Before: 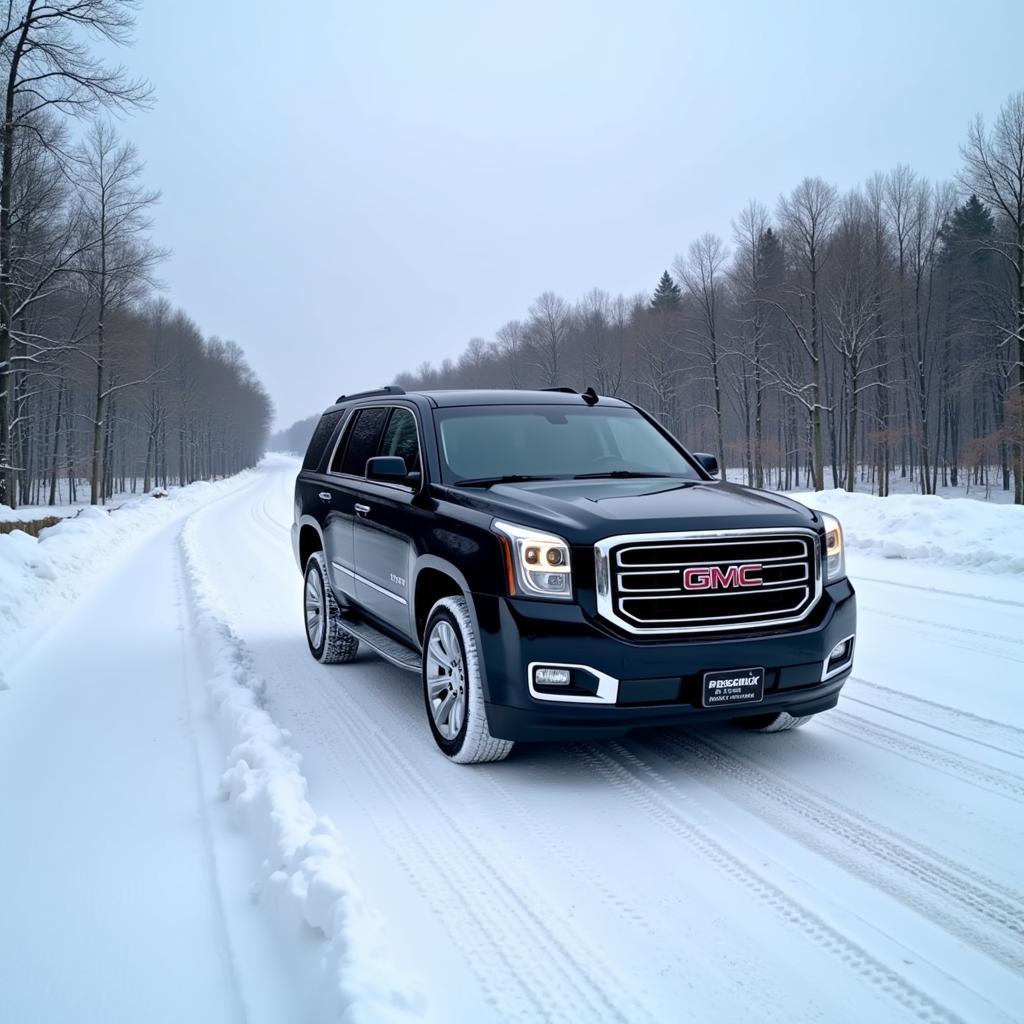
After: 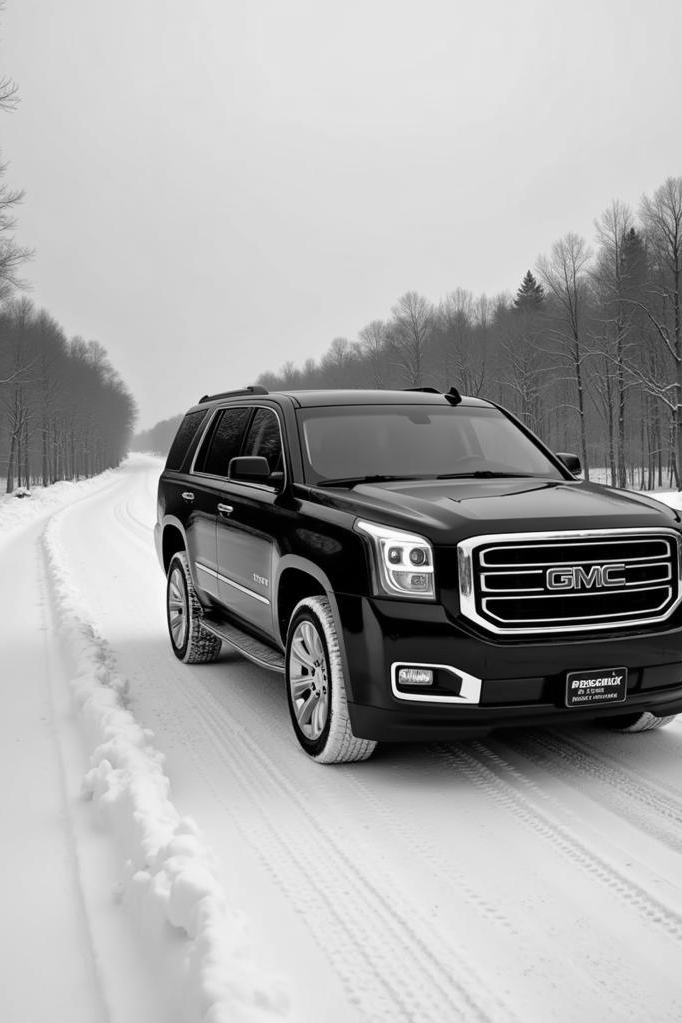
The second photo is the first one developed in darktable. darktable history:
crop and rotate: left 13.409%, right 19.924%
monochrome: a 0, b 0, size 0.5, highlights 0.57
